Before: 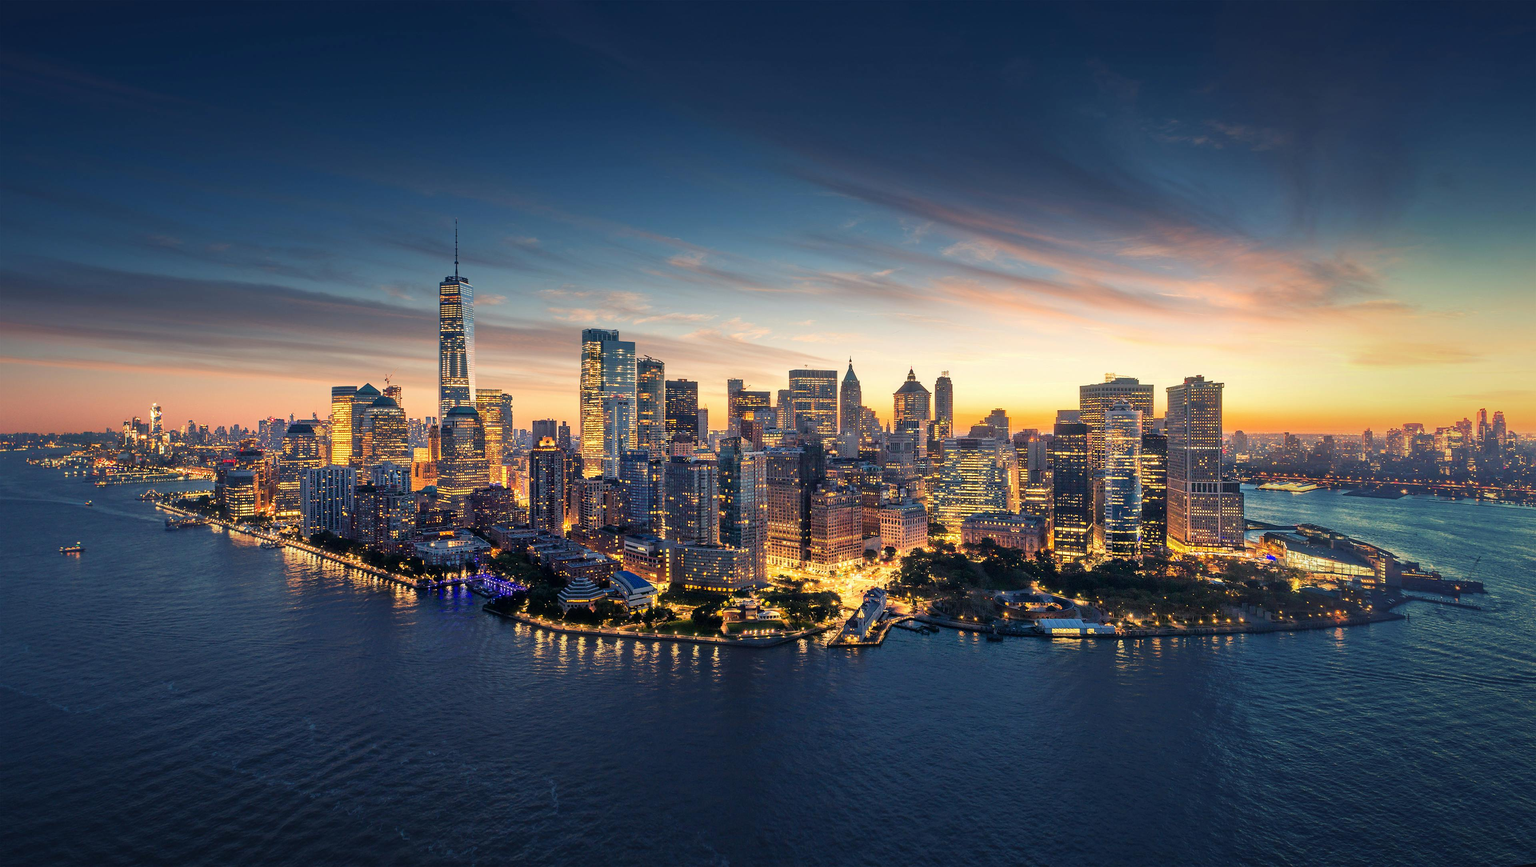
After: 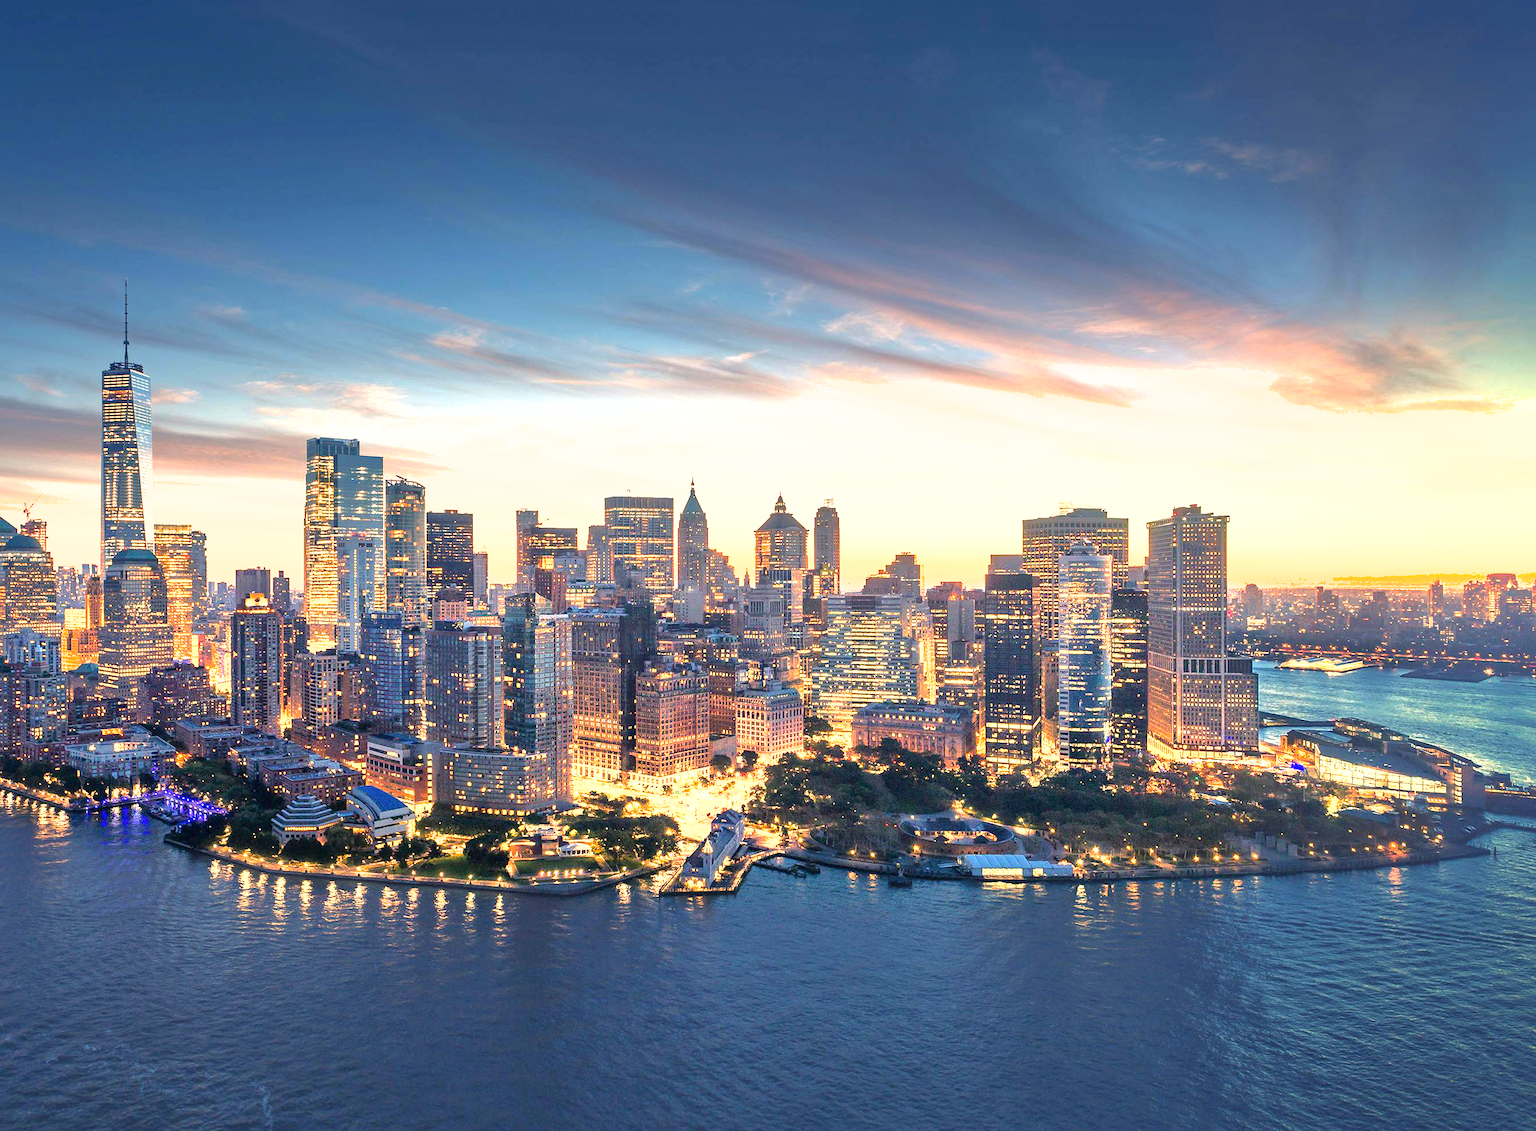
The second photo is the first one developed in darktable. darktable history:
crop and rotate: left 24.034%, top 2.838%, right 6.406%, bottom 6.299%
exposure: black level correction 0, exposure 1.2 EV, compensate highlight preservation false
shadows and highlights: on, module defaults
